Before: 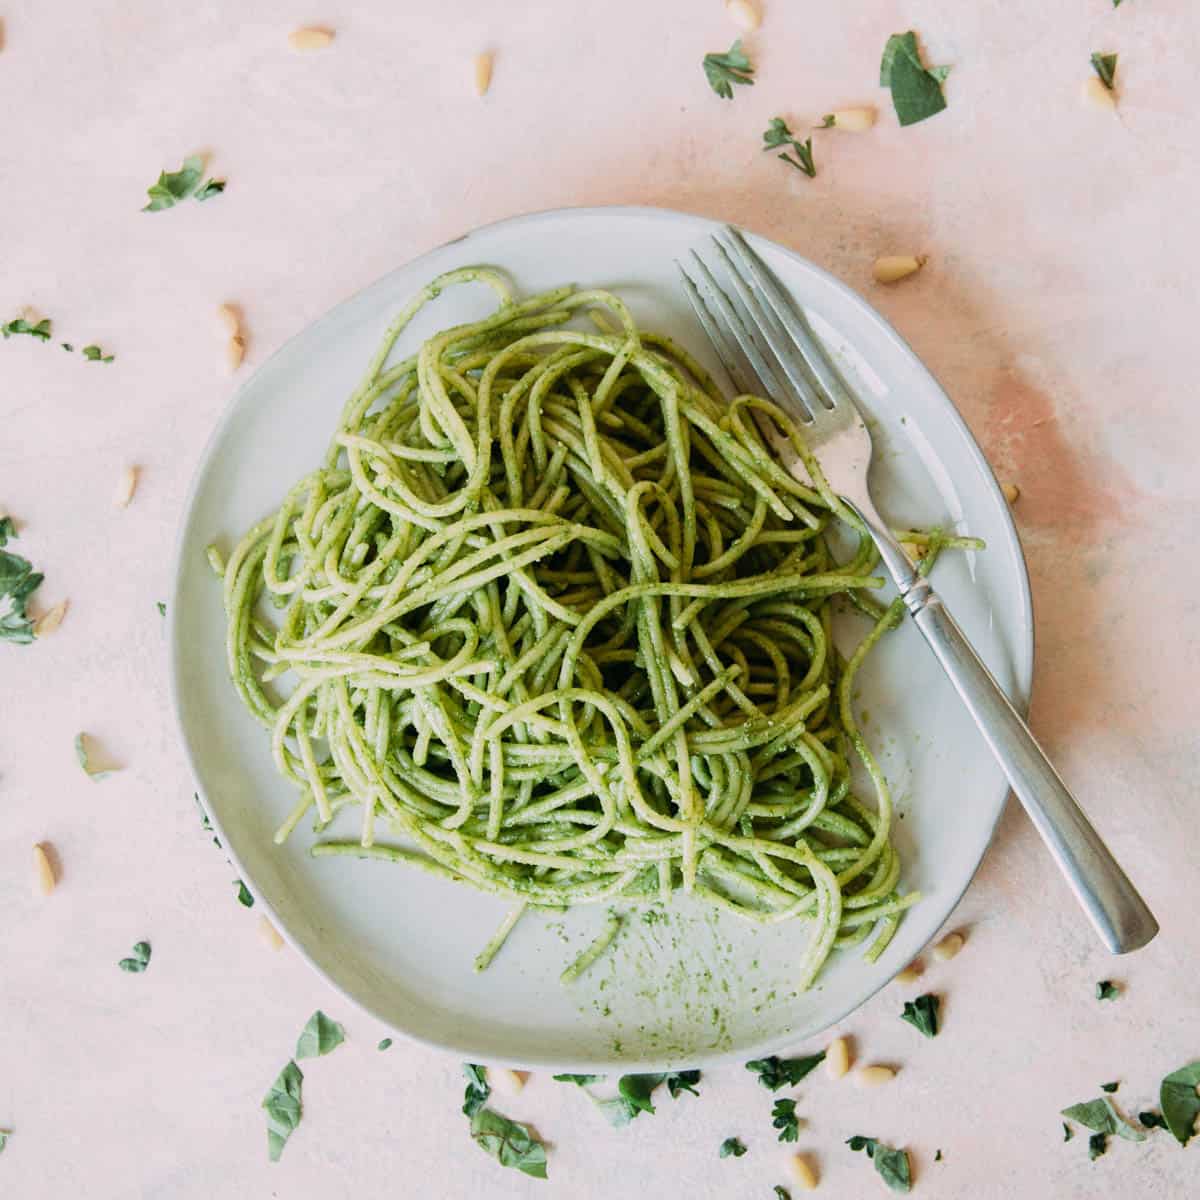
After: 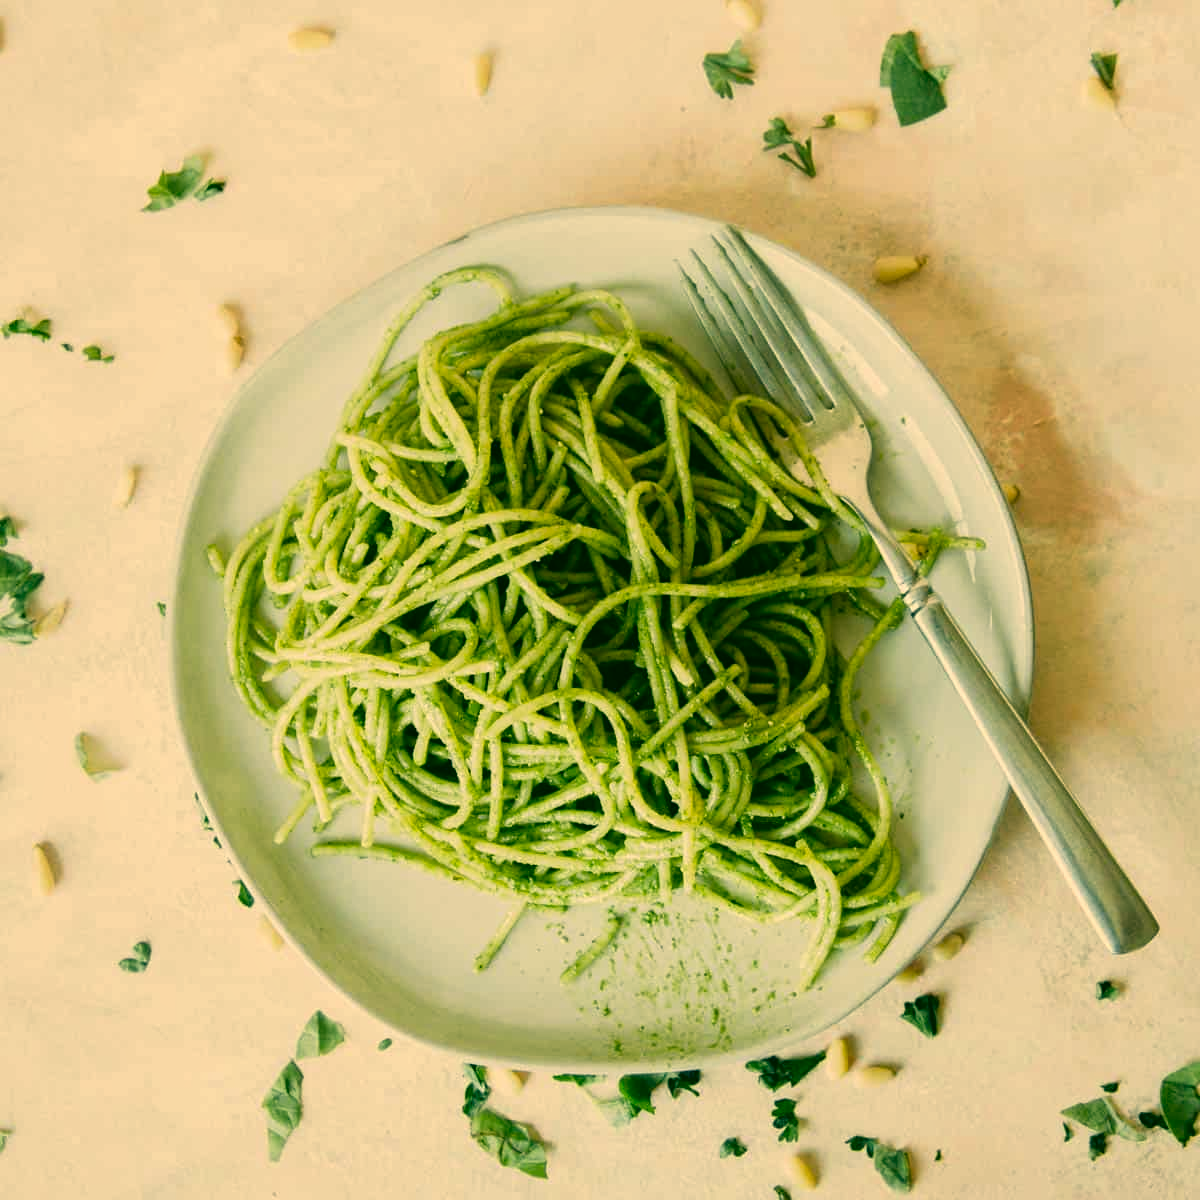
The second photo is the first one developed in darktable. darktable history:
color correction: highlights a* 5.62, highlights b* 33.57, shadows a* -25.86, shadows b* 4.02
local contrast: mode bilateral grid, contrast 20, coarseness 50, detail 120%, midtone range 0.2
